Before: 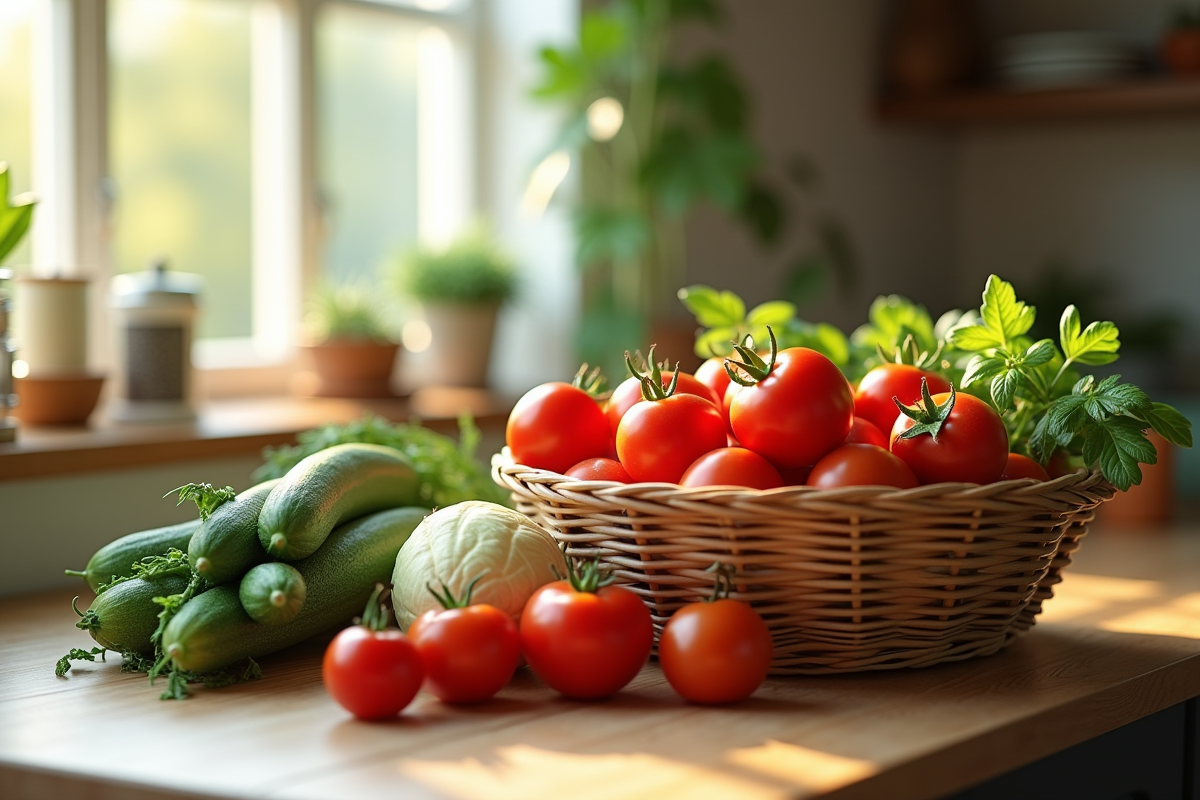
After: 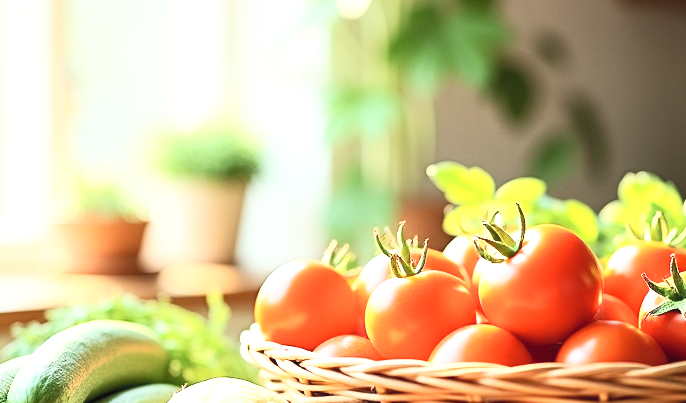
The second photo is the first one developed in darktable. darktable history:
crop: left 20.932%, top 15.471%, right 21.848%, bottom 34.081%
contrast brightness saturation: contrast 0.39, brightness 0.53
base curve: curves: ch0 [(0, 0) (0.005, 0.002) (0.15, 0.3) (0.4, 0.7) (0.75, 0.95) (1, 1)], preserve colors none
local contrast: highlights 100%, shadows 100%, detail 120%, midtone range 0.2
